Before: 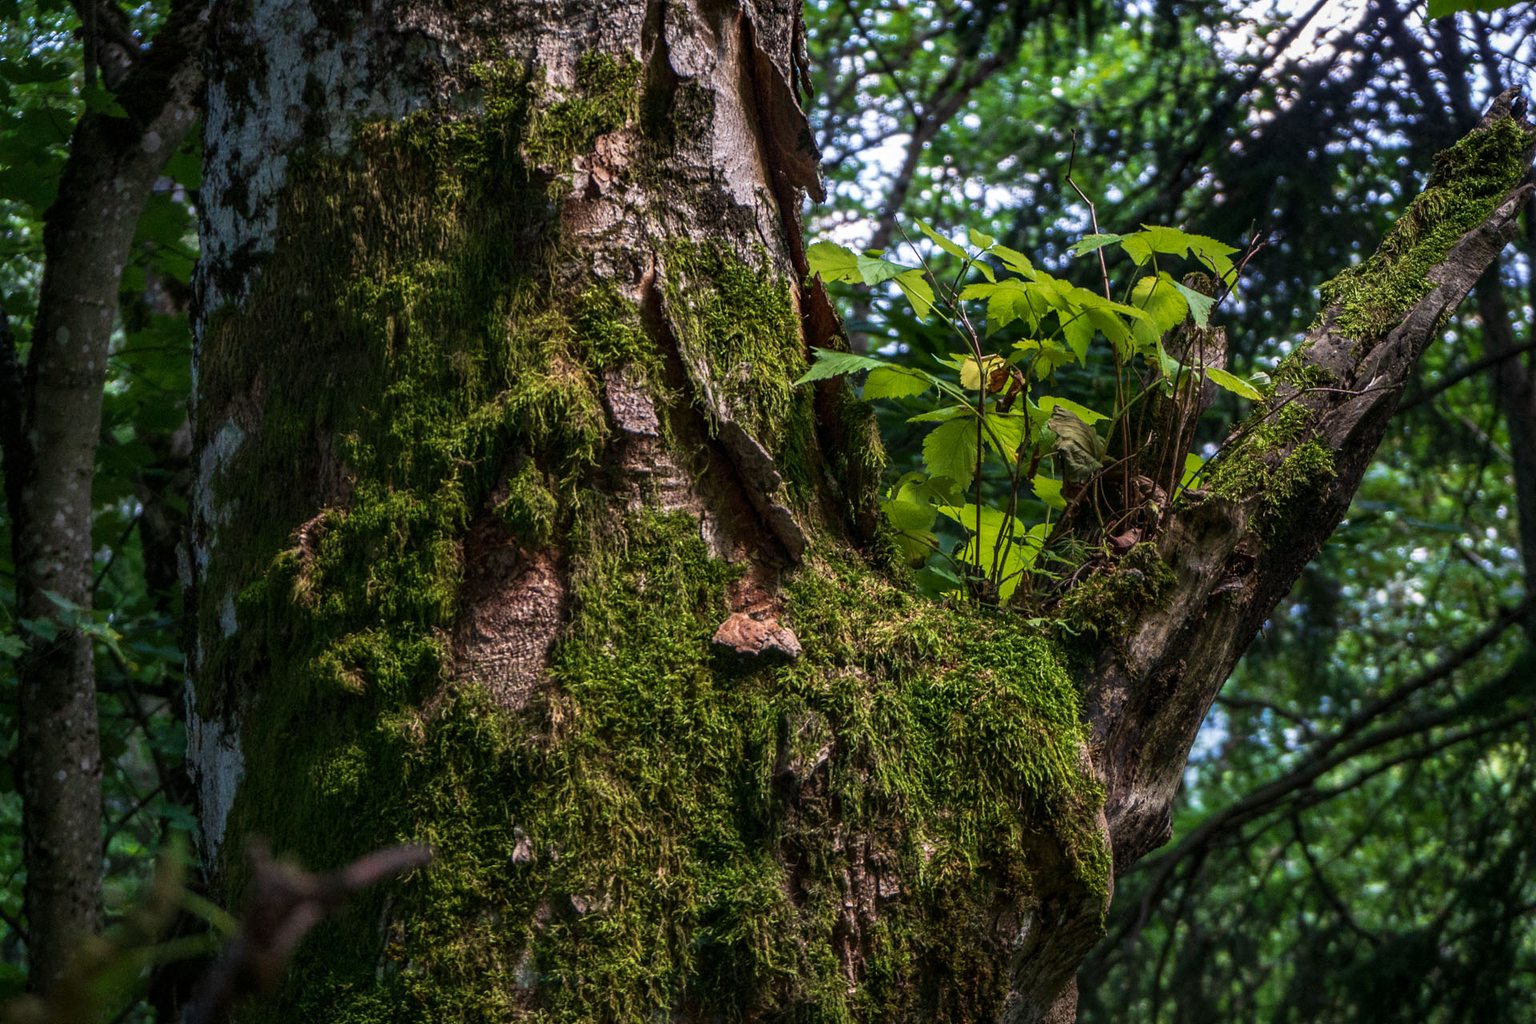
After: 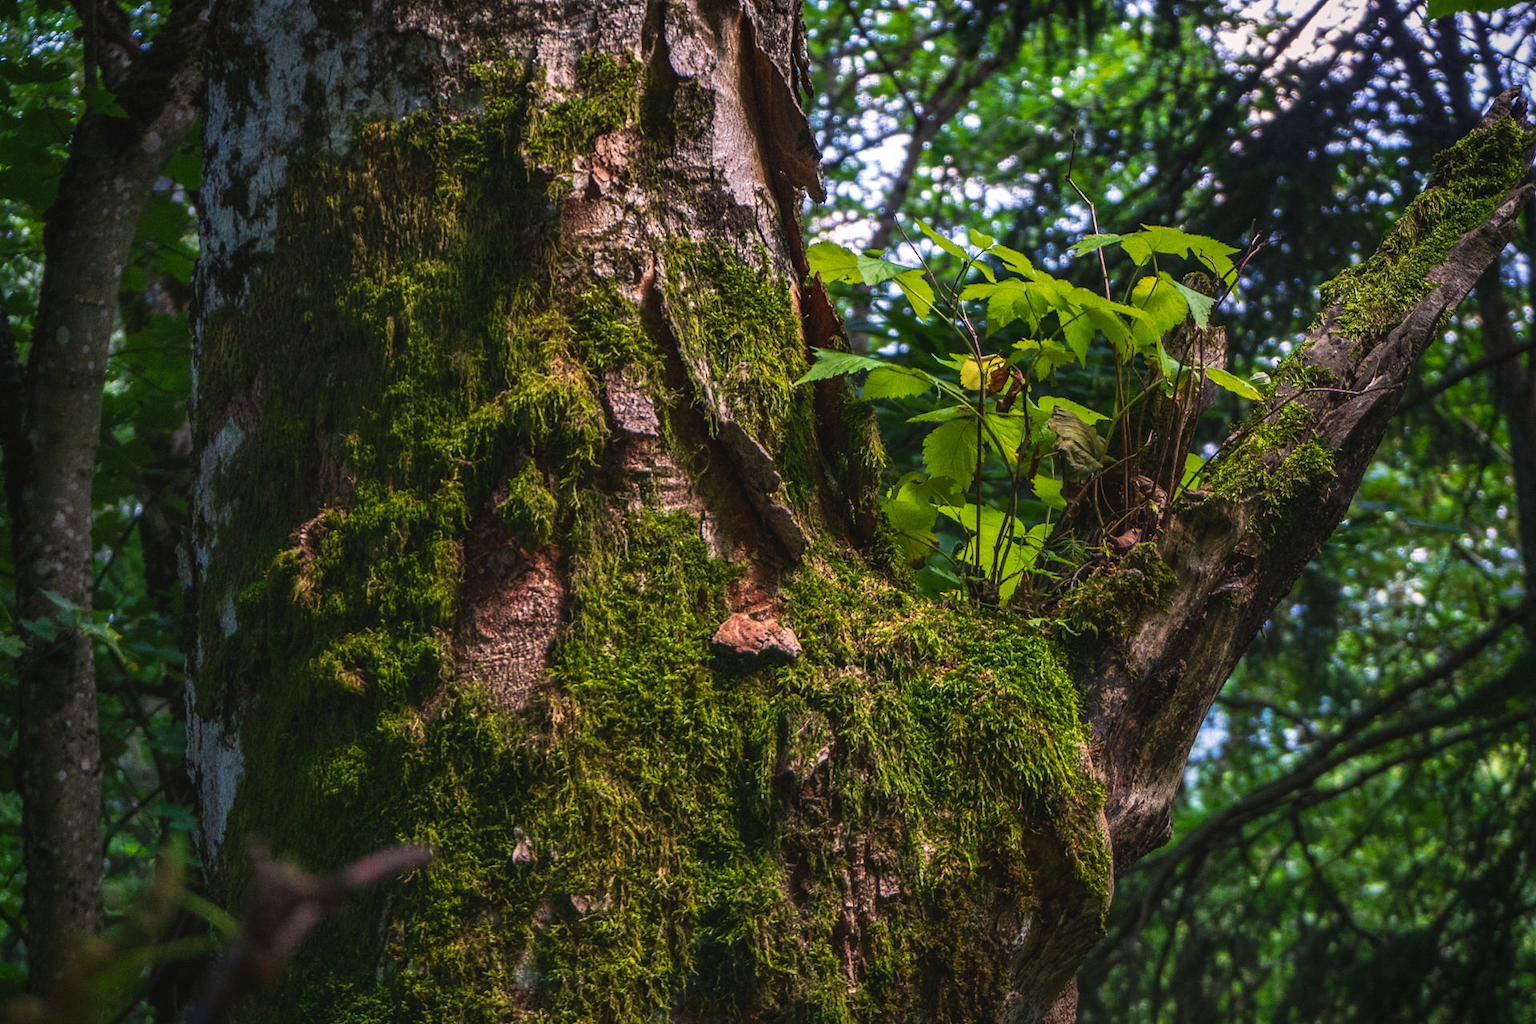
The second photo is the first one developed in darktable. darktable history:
color correction: highlights a* 3.36, highlights b* 1.72, saturation 1.23
exposure: black level correction -0.005, exposure 0.059 EV, compensate highlight preservation false
vignetting: fall-off radius 61.04%, brightness -0.365, saturation 0.014, center (-0.034, 0.145)
